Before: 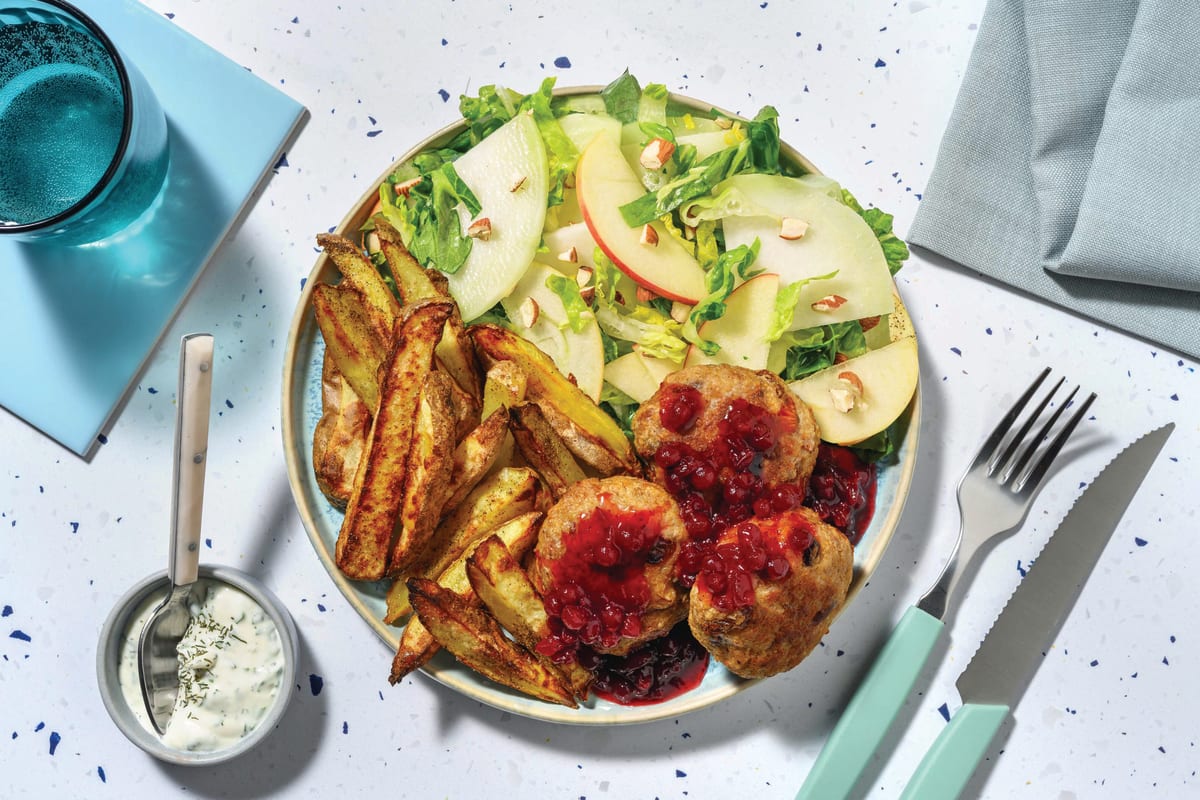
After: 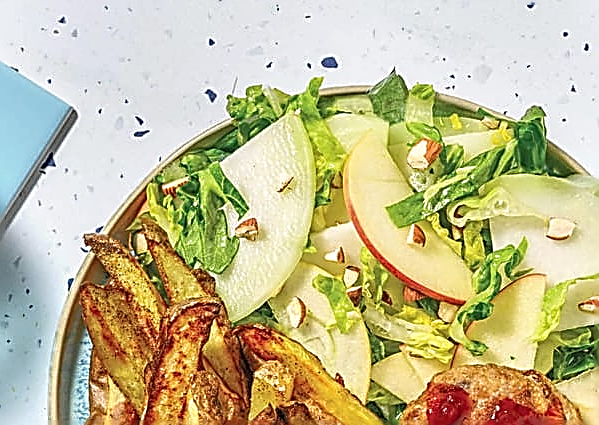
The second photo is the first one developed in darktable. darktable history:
tone equalizer: -7 EV 0.144 EV, -6 EV 0.566 EV, -5 EV 1.15 EV, -4 EV 1.34 EV, -3 EV 1.16 EV, -2 EV 0.6 EV, -1 EV 0.158 EV, smoothing 1
crop: left 19.493%, right 30.551%, bottom 46.778%
local contrast: detail 130%
sharpen: amount 1.992
